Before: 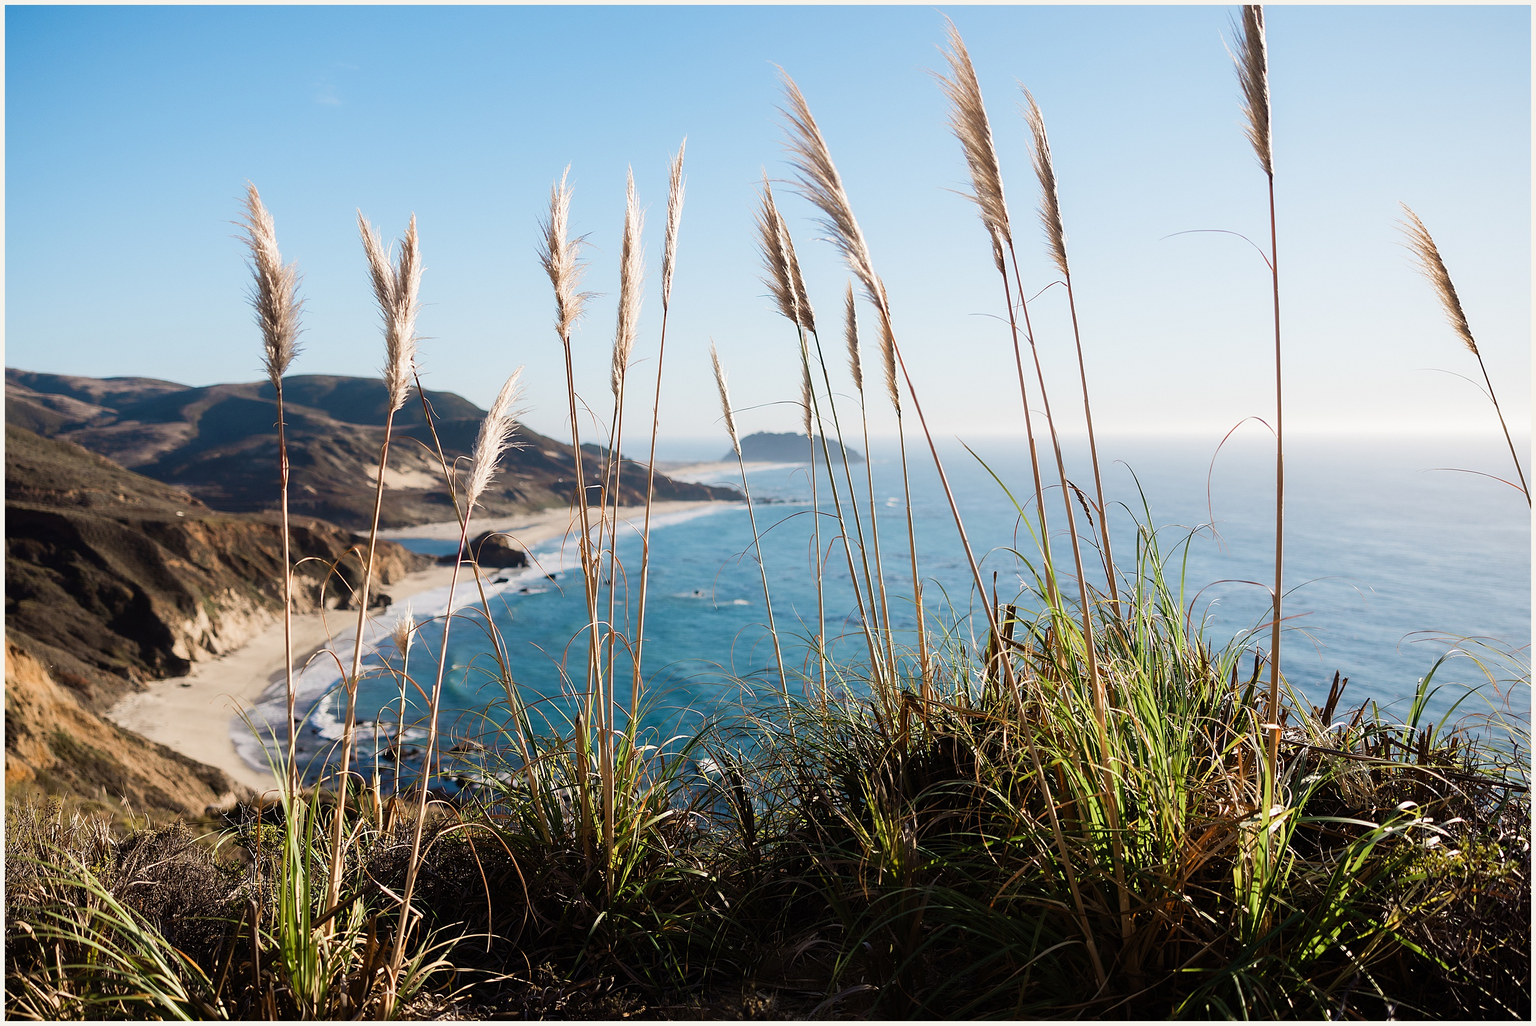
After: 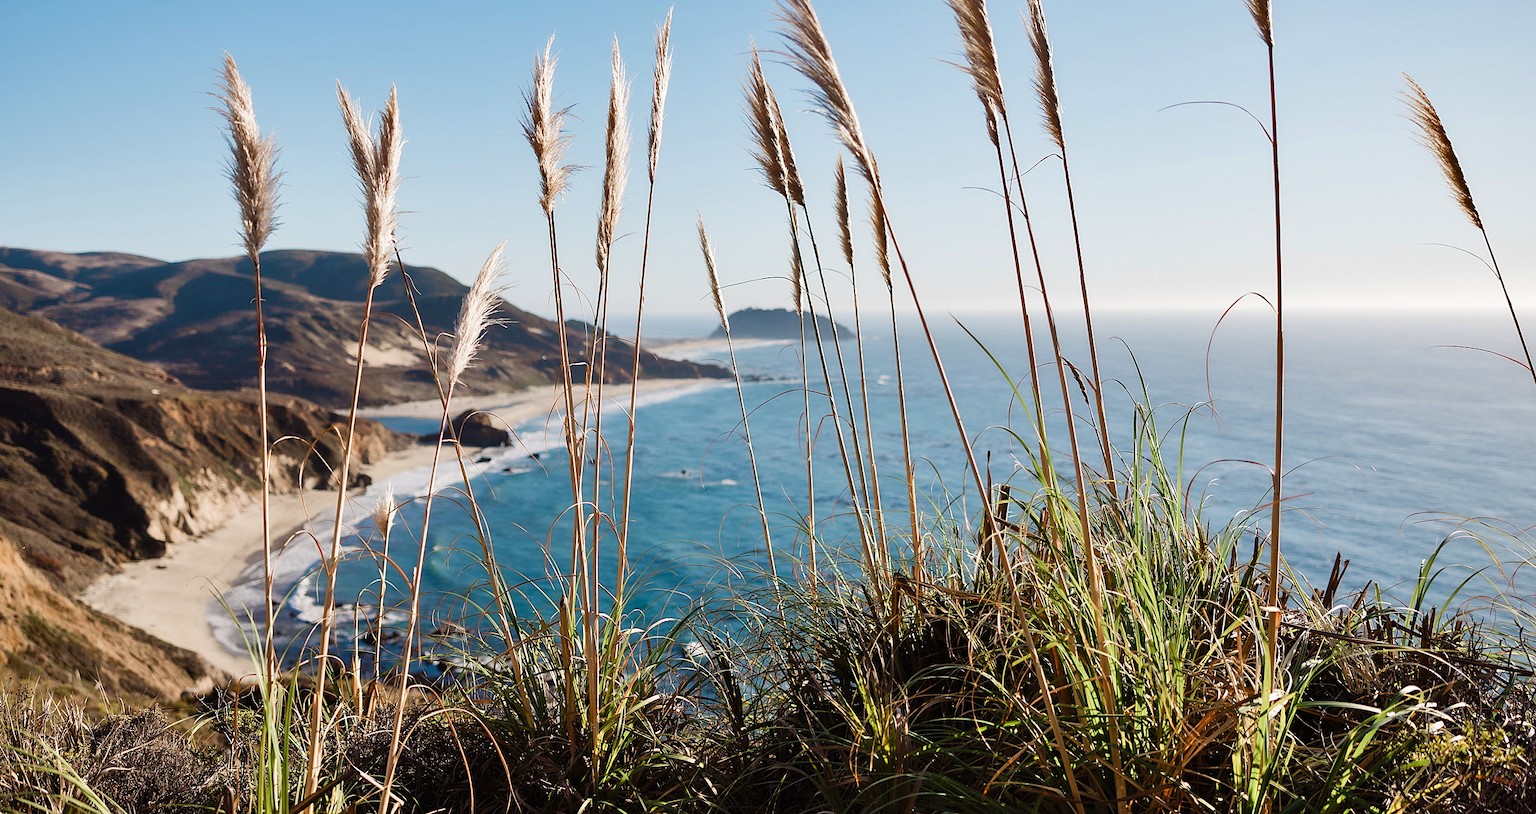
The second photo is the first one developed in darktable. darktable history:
color balance rgb: shadows lift › chroma 1.027%, shadows lift › hue 31.8°, perceptual saturation grading › global saturation 0.947%, perceptual saturation grading › highlights -19.781%, perceptual saturation grading › shadows 20.498%, global vibrance 8.494%
shadows and highlights: white point adjustment 0.901, highlights color adjustment 89.4%, soften with gaussian
crop and rotate: left 1.859%, top 12.783%, right 0.301%, bottom 9.56%
